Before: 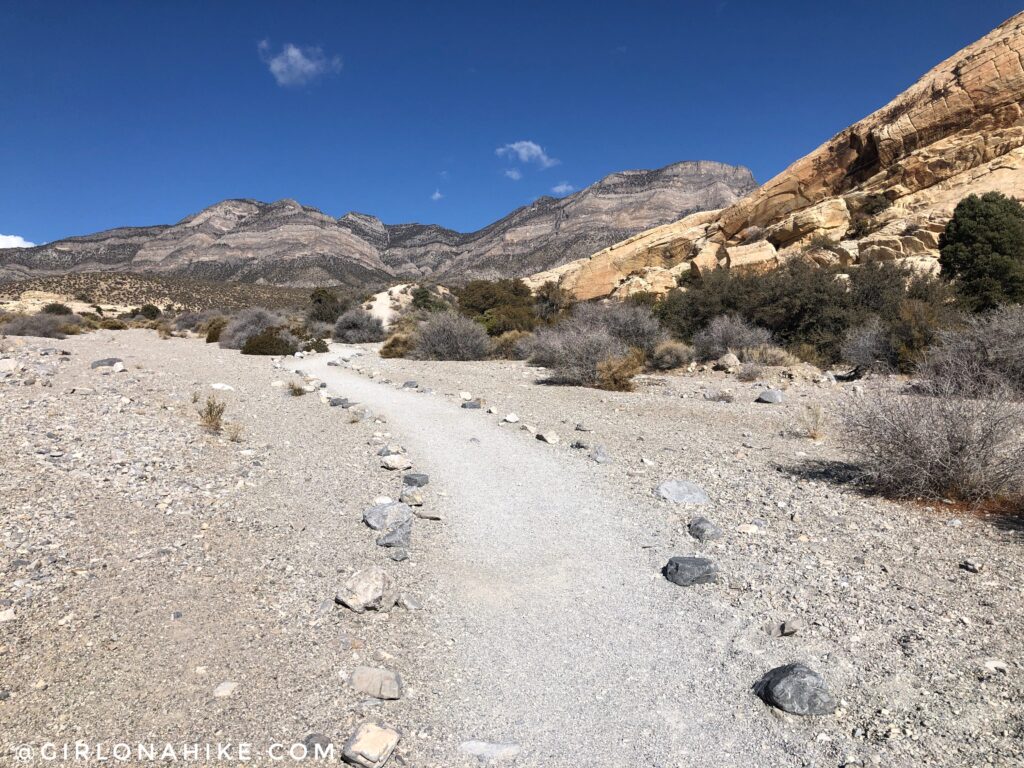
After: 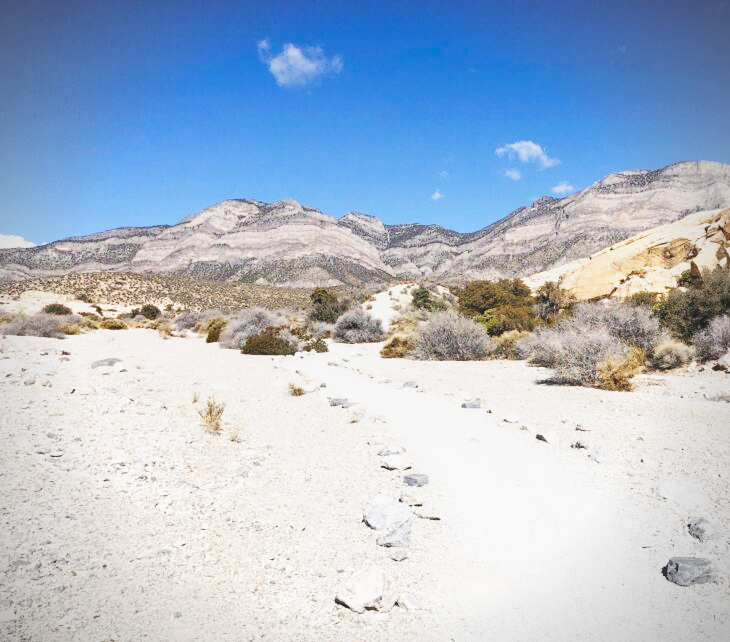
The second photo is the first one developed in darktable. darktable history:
base curve: curves: ch0 [(0, 0.003) (0.001, 0.002) (0.006, 0.004) (0.02, 0.022) (0.048, 0.086) (0.094, 0.234) (0.162, 0.431) (0.258, 0.629) (0.385, 0.8) (0.548, 0.918) (0.751, 0.988) (1, 1)], preserve colors none
vignetting: on, module defaults
local contrast: highlights 69%, shadows 65%, detail 83%, midtone range 0.32
crop: right 28.701%, bottom 16.377%
